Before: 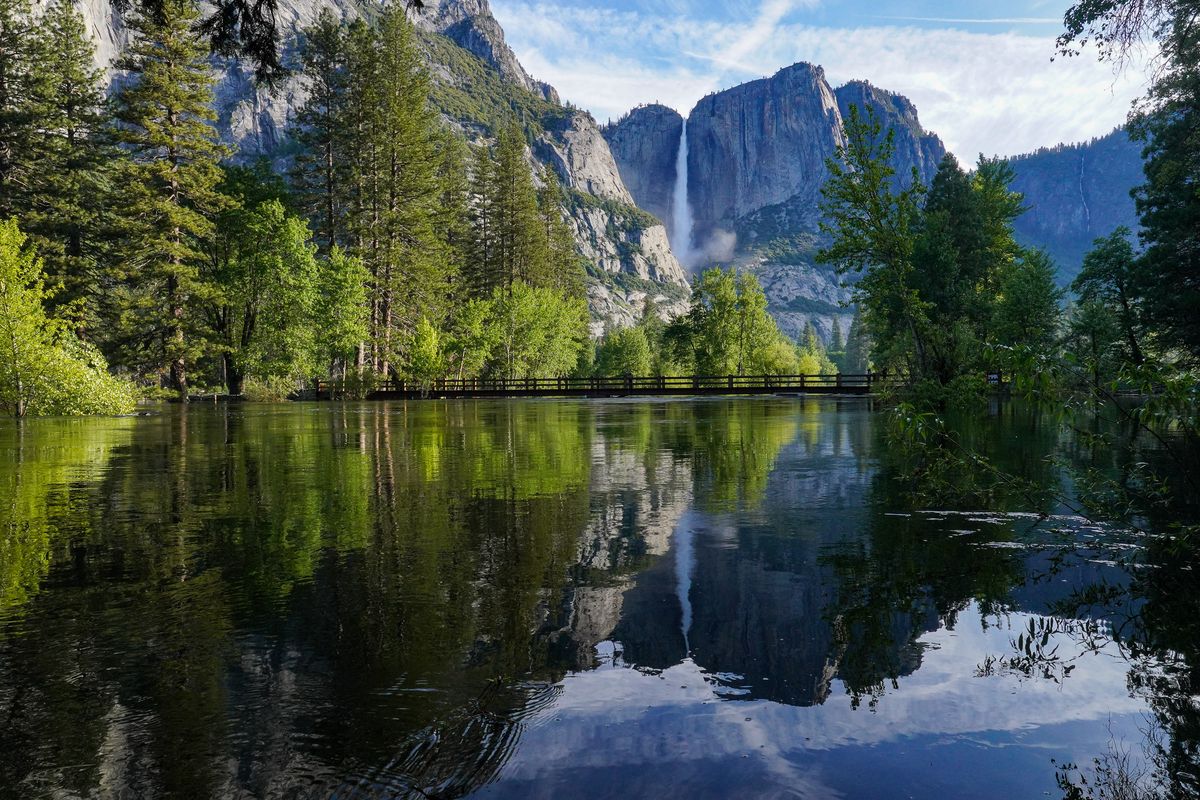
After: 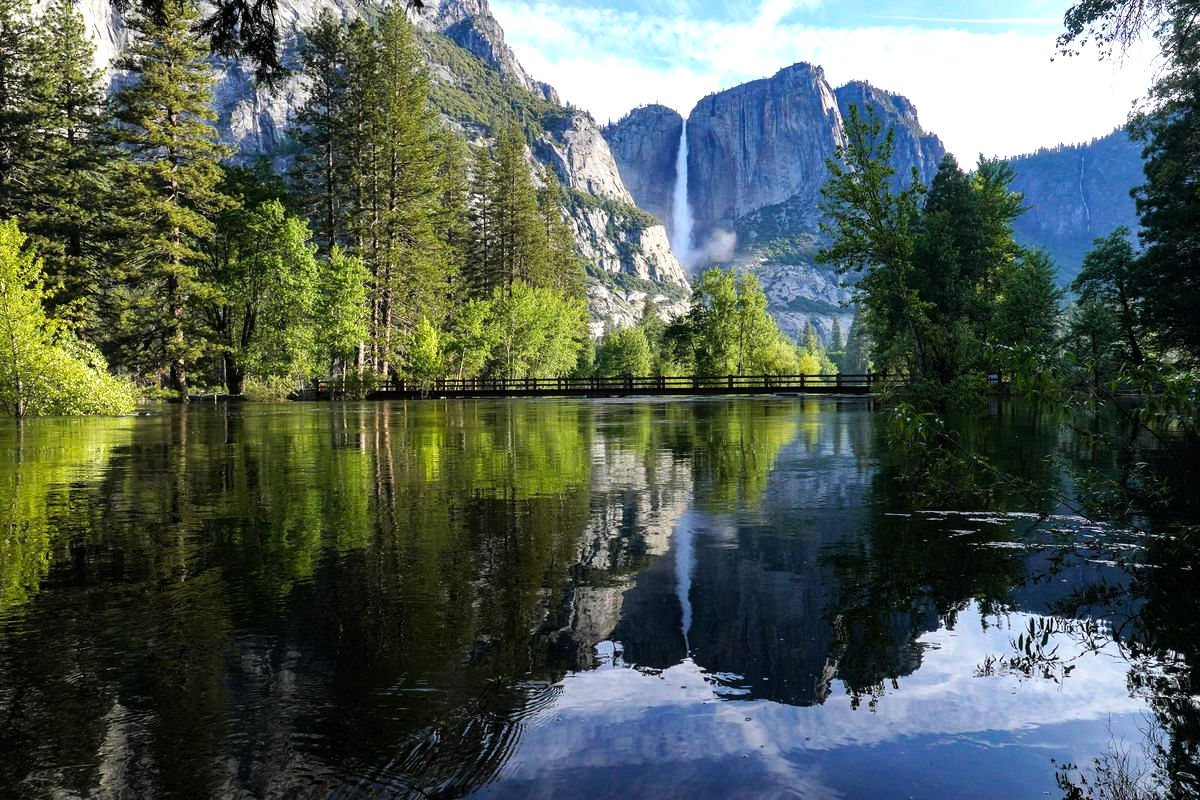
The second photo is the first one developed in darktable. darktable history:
tone equalizer: -8 EV -0.784 EV, -7 EV -0.729 EV, -6 EV -0.575 EV, -5 EV -0.383 EV, -3 EV 0.393 EV, -2 EV 0.6 EV, -1 EV 0.678 EV, +0 EV 0.751 EV
exposure: compensate highlight preservation false
